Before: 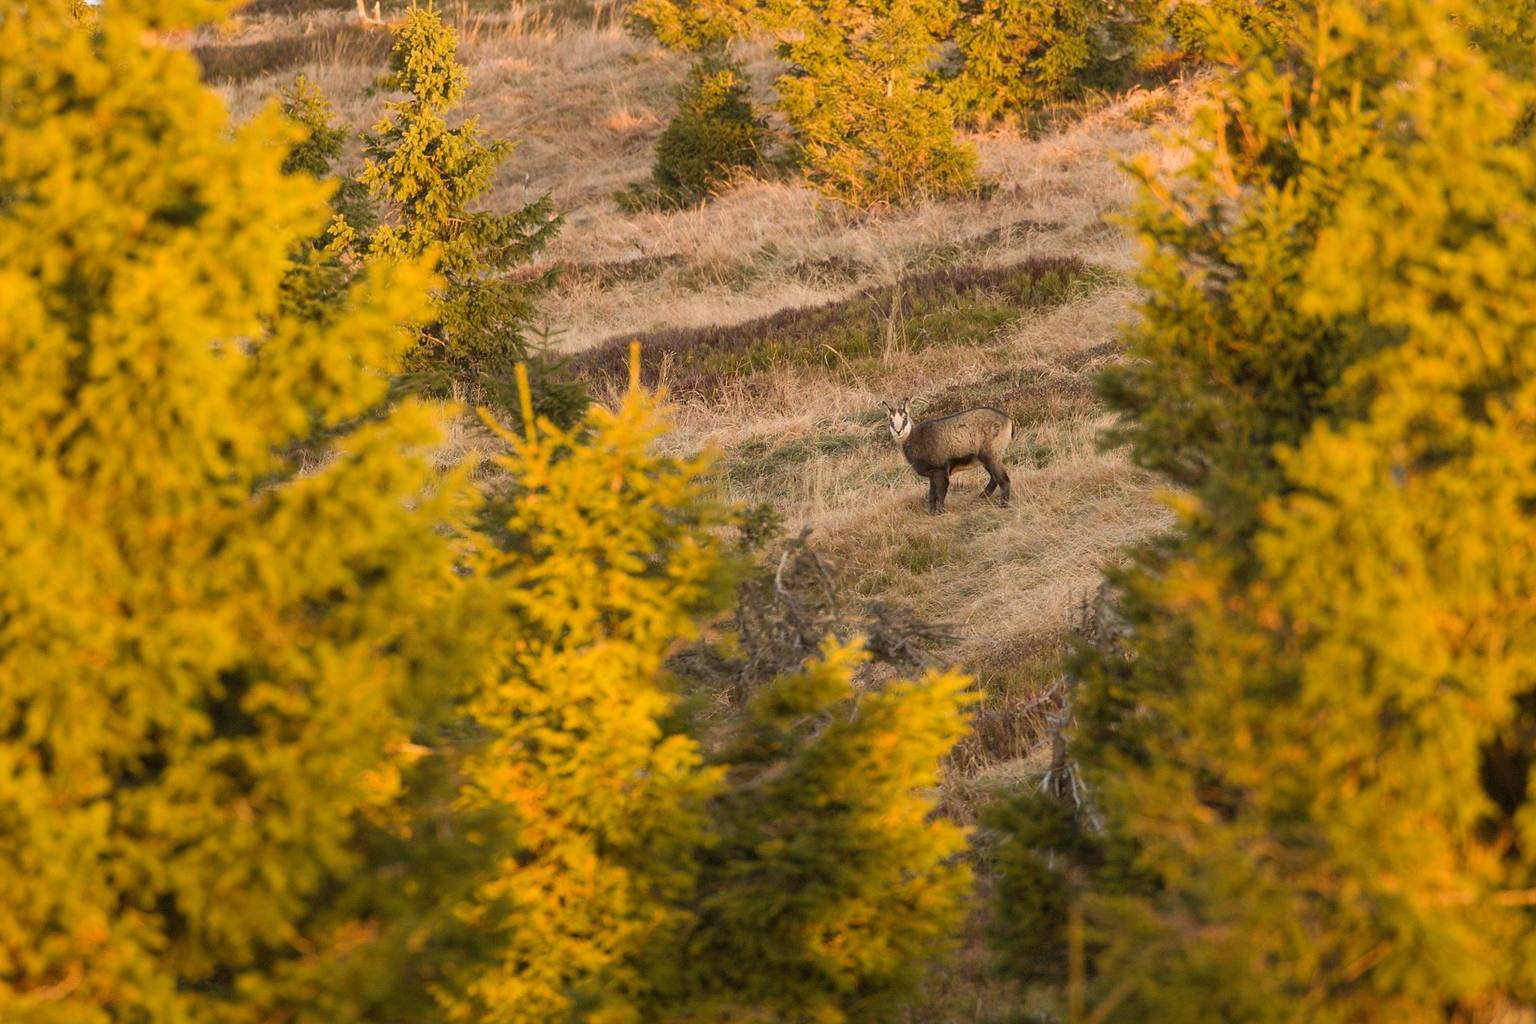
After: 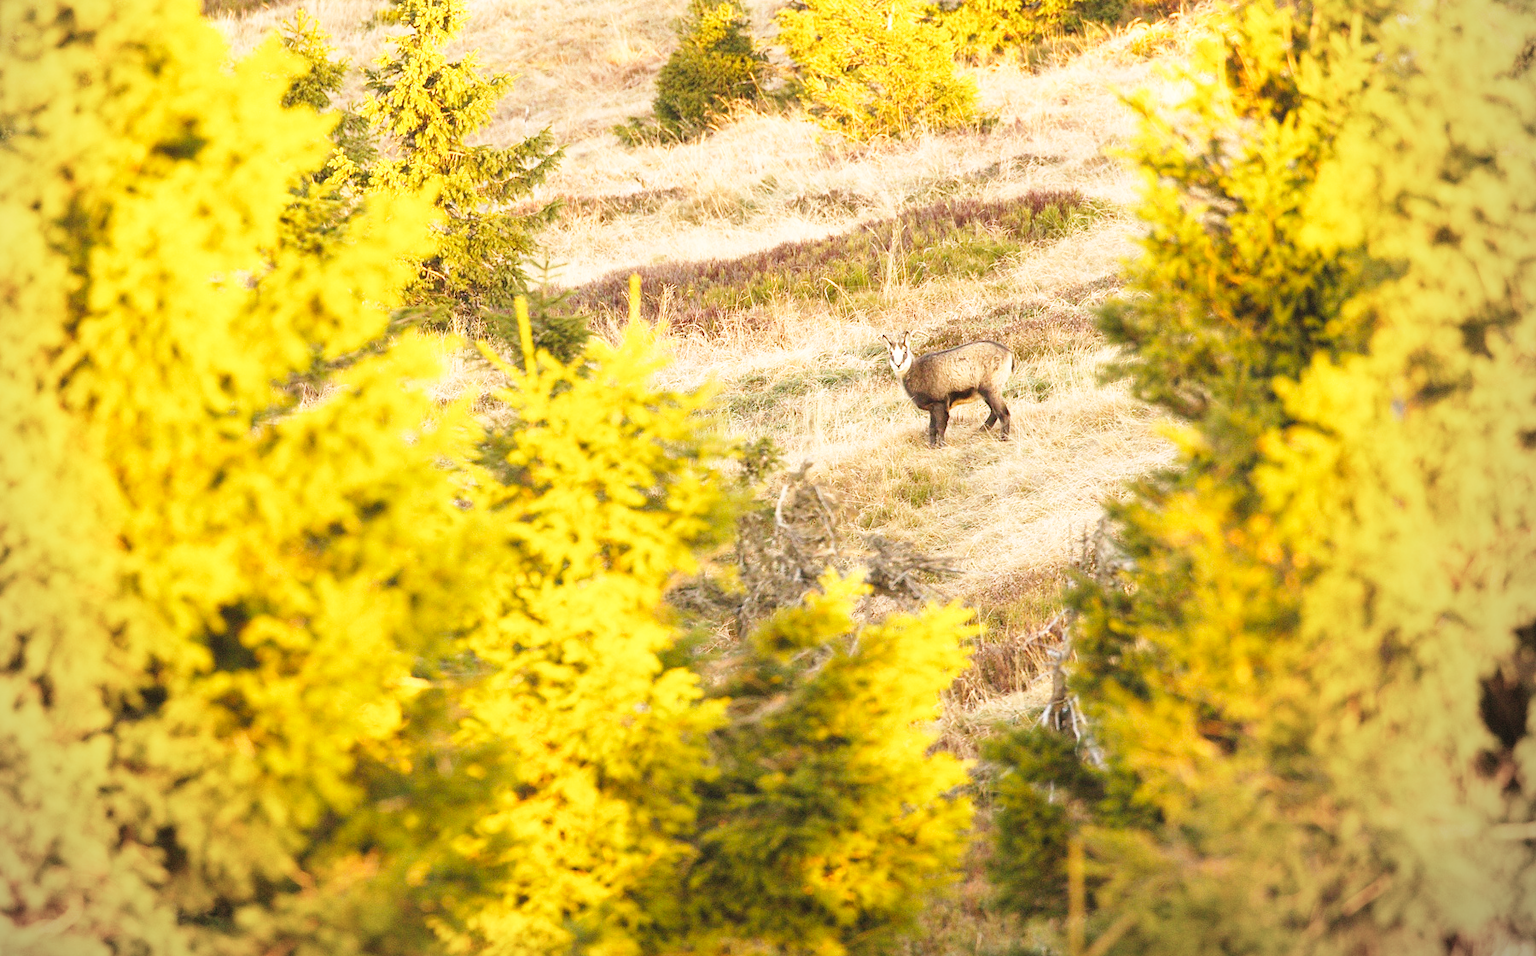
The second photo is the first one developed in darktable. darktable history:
crop and rotate: top 6.518%
base curve: curves: ch0 [(0, 0) (0.018, 0.026) (0.143, 0.37) (0.33, 0.731) (0.458, 0.853) (0.735, 0.965) (0.905, 0.986) (1, 1)], preserve colors none
tone curve: curves: ch0 [(0, 0.046) (0.04, 0.074) (0.883, 0.858) (1, 1)]; ch1 [(0, 0) (0.146, 0.159) (0.338, 0.365) (0.417, 0.455) (0.489, 0.486) (0.504, 0.502) (0.529, 0.537) (0.563, 0.567) (1, 1)]; ch2 [(0, 0) (0.307, 0.298) (0.388, 0.375) (0.443, 0.456) (0.485, 0.492) (0.544, 0.525) (1, 1)], preserve colors none
exposure: black level correction 0, exposure 0.695 EV, compensate highlight preservation false
vignetting: center (-0.063, -0.316)
